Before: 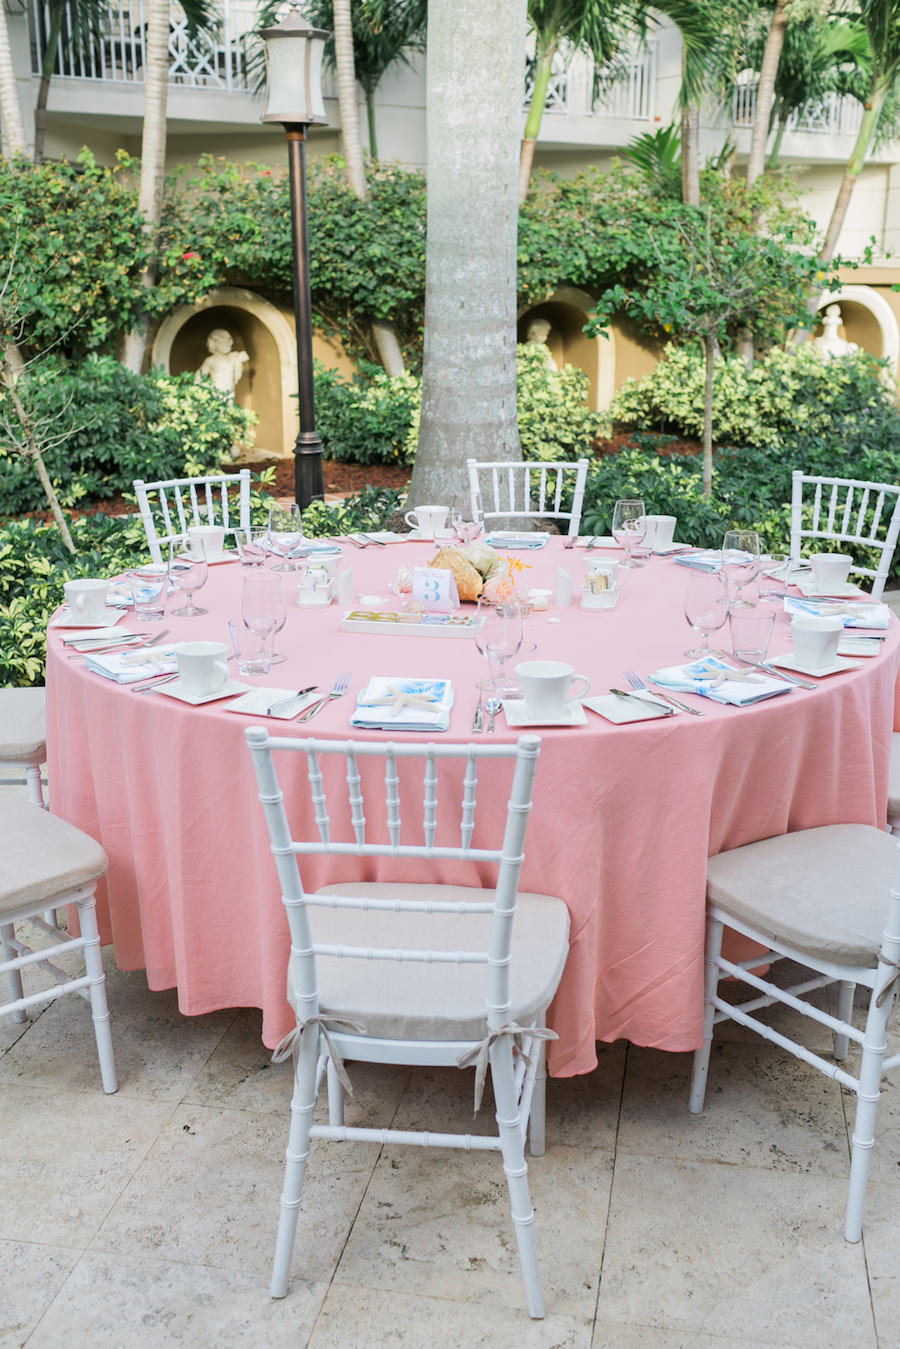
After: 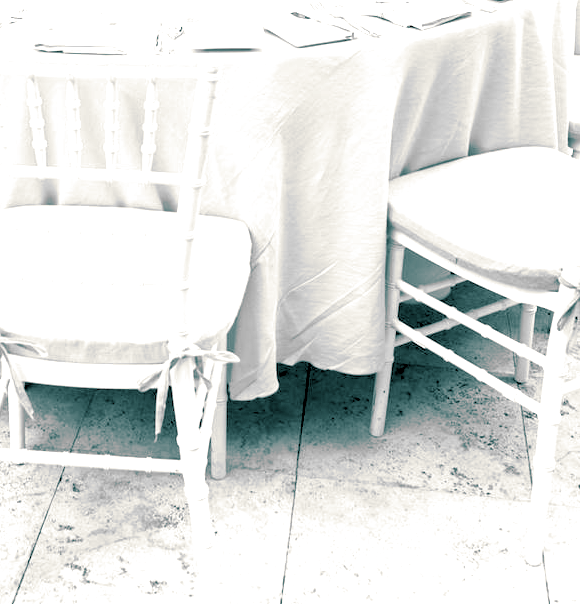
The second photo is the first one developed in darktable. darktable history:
rgb levels: levels [[0.029, 0.461, 0.922], [0, 0.5, 1], [0, 0.5, 1]]
crop and rotate: left 35.509%, top 50.238%, bottom 4.934%
contrast brightness saturation: saturation -1
exposure: black level correction 0, exposure 1.2 EV, compensate exposure bias true, compensate highlight preservation false
split-toning: shadows › hue 186.43°, highlights › hue 49.29°, compress 30.29%
